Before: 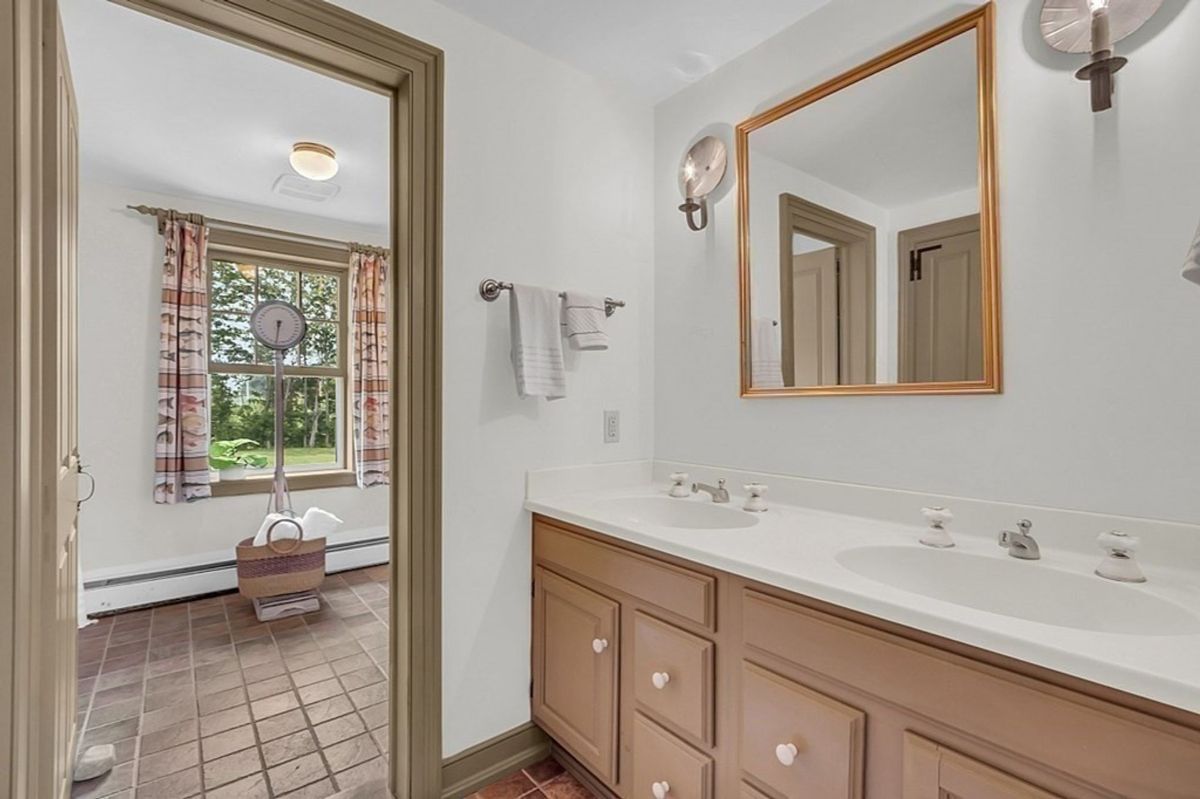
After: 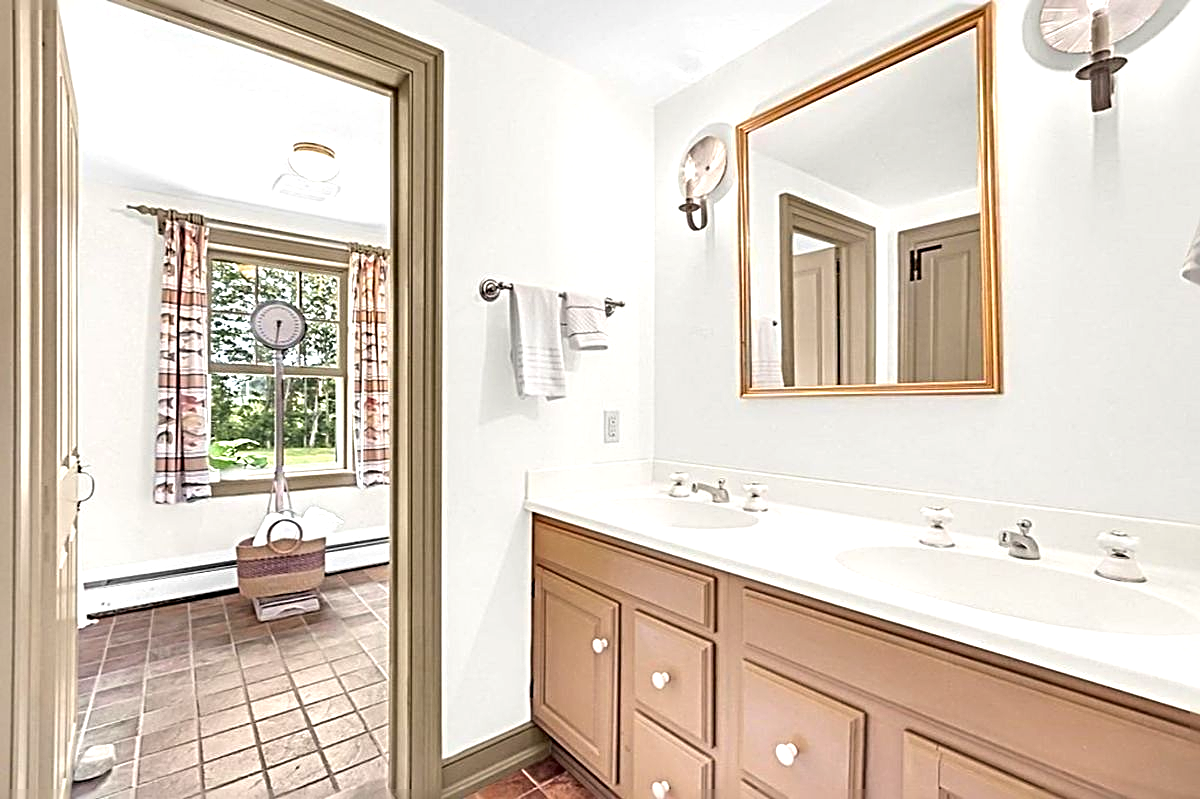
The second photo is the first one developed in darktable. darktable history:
exposure: black level correction 0, exposure 0.895 EV, compensate exposure bias true, compensate highlight preservation false
sharpen: radius 3.707, amount 0.926
